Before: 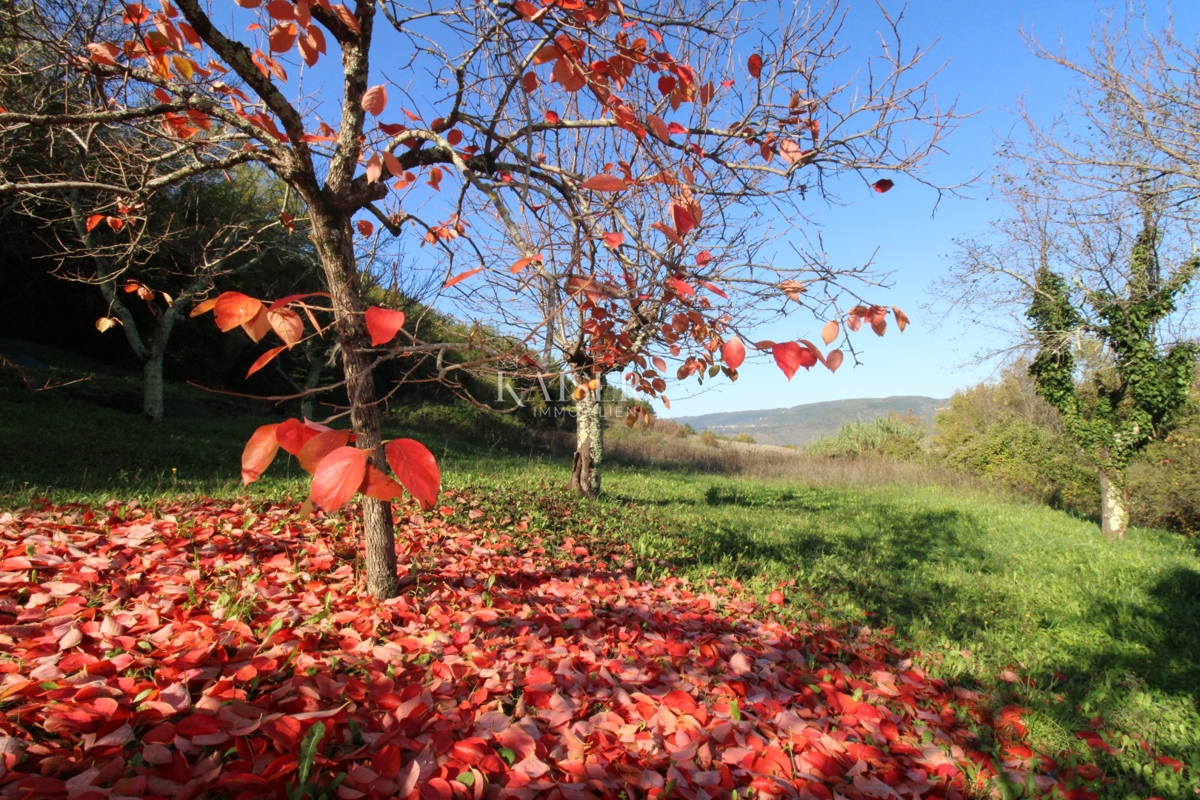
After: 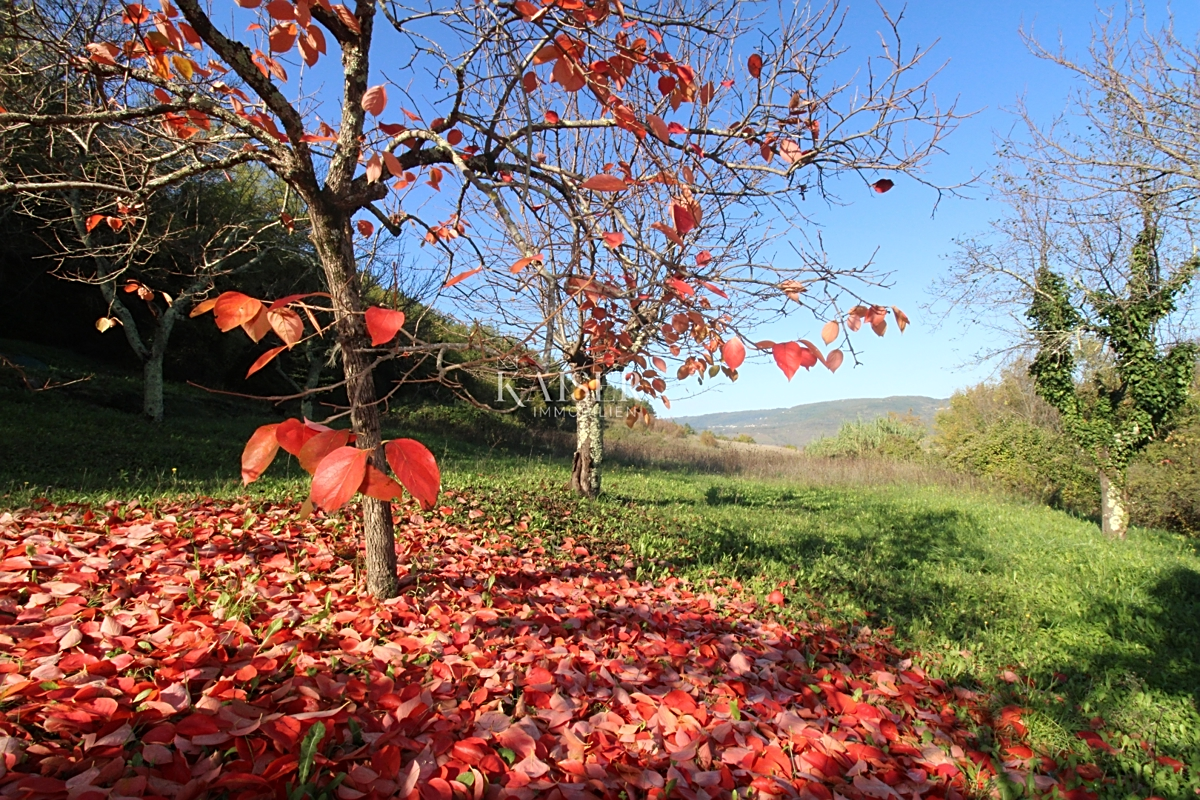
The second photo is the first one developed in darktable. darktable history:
sharpen: on, module defaults
bloom: size 13.65%, threshold 98.39%, strength 4.82%
